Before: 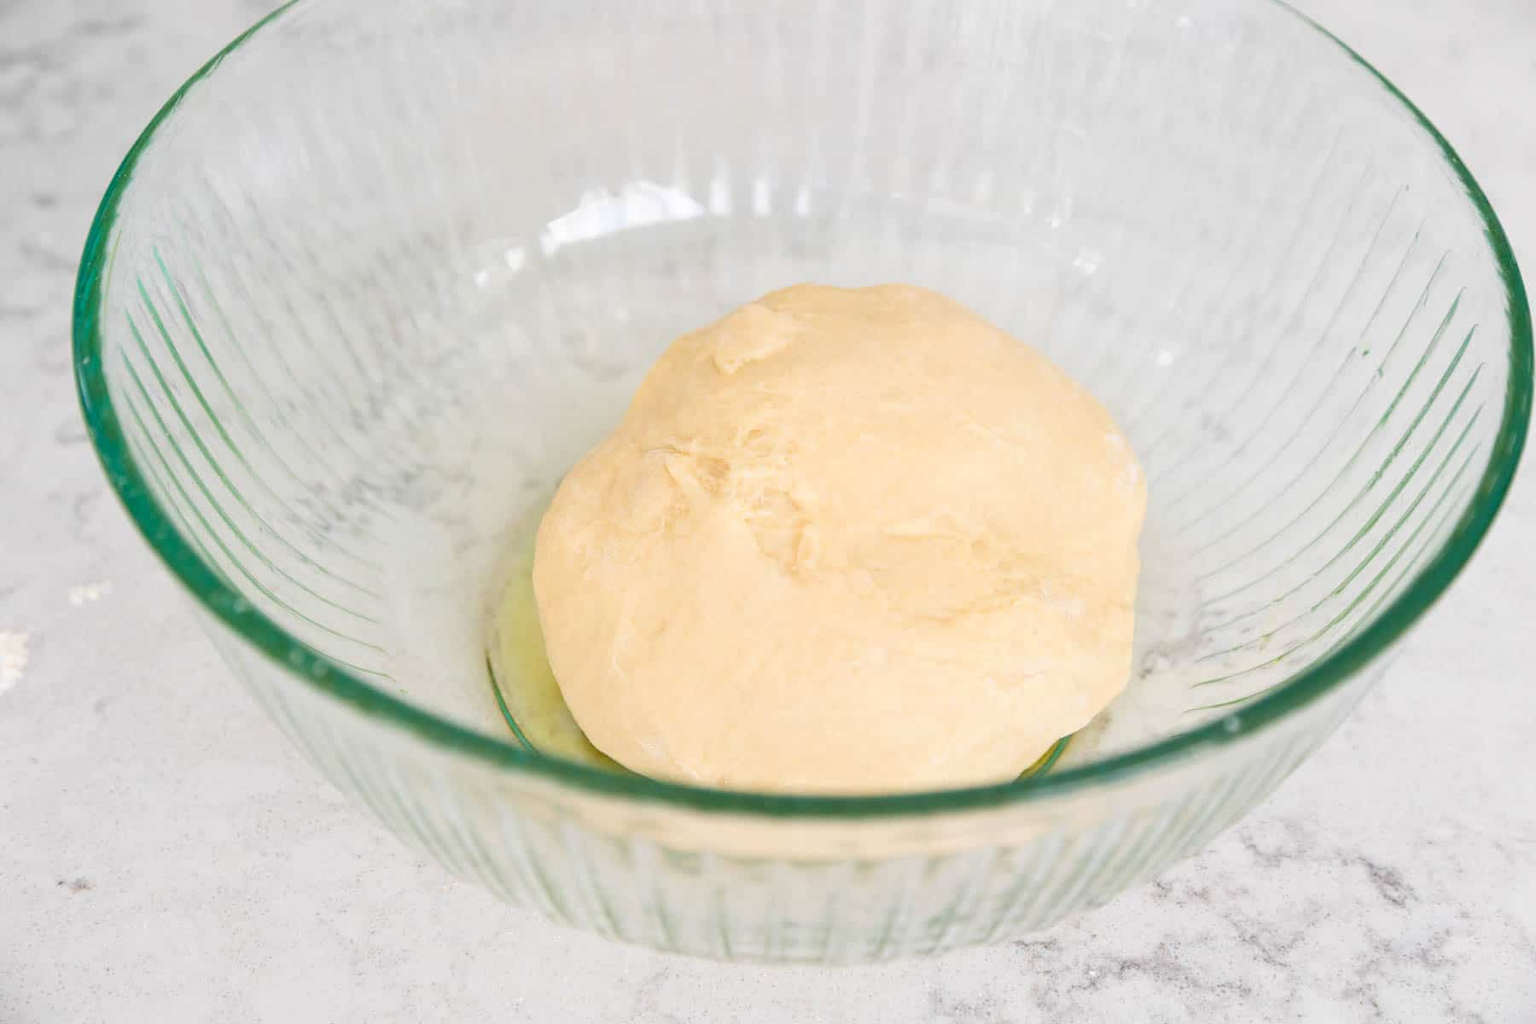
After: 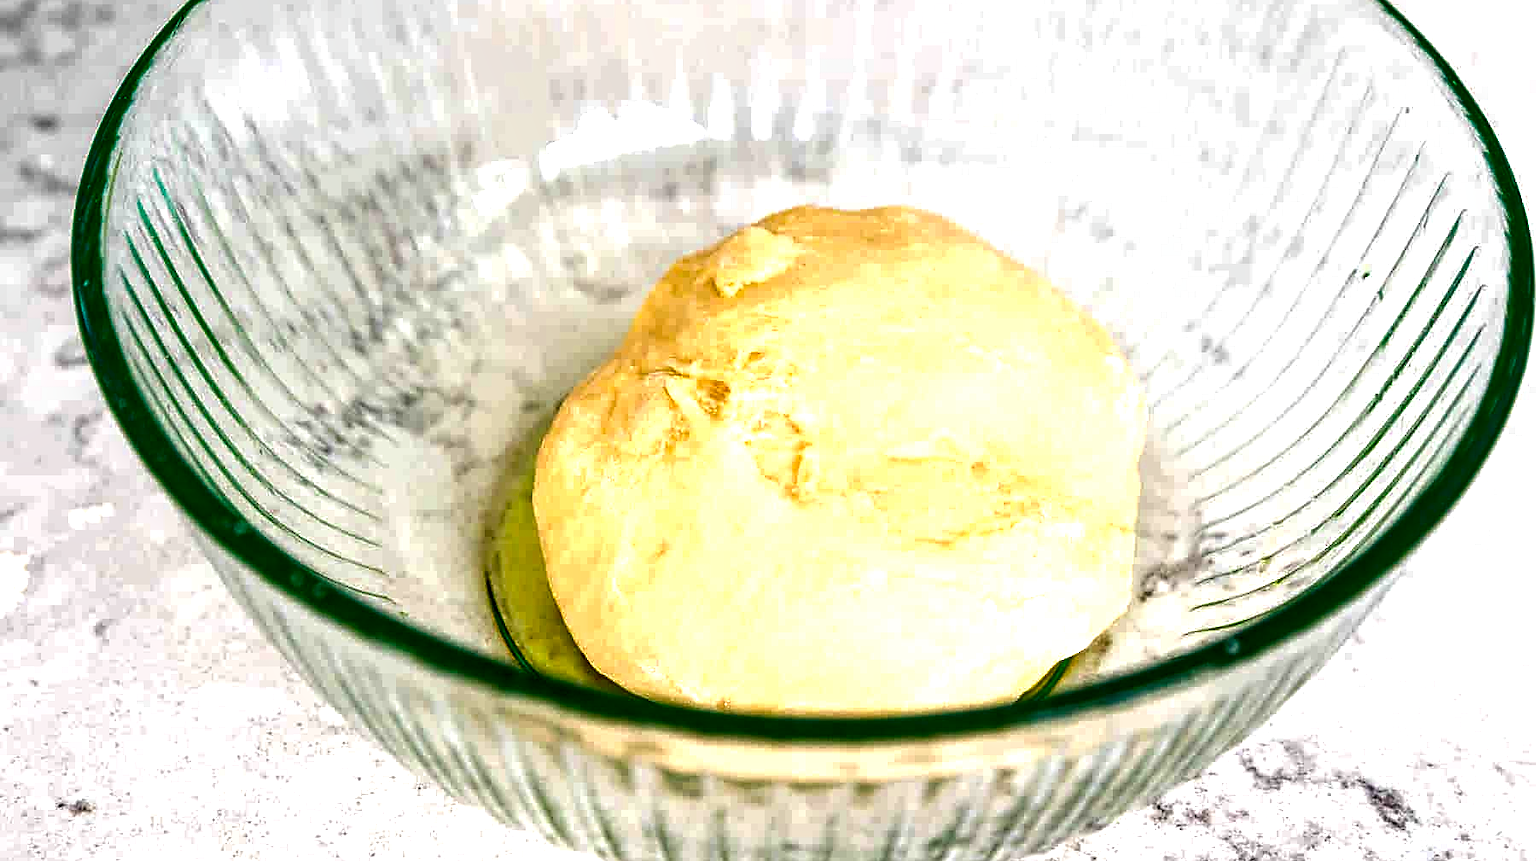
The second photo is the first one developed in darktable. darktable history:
crop: top 7.6%, bottom 8.259%
exposure: black level correction -0.07, exposure 0.503 EV, compensate highlight preservation false
local contrast: highlights 65%, shadows 54%, detail 168%, midtone range 0.512
contrast brightness saturation: brightness -0.986, saturation 0.997
haze removal: compatibility mode true, adaptive false
sharpen: on, module defaults
